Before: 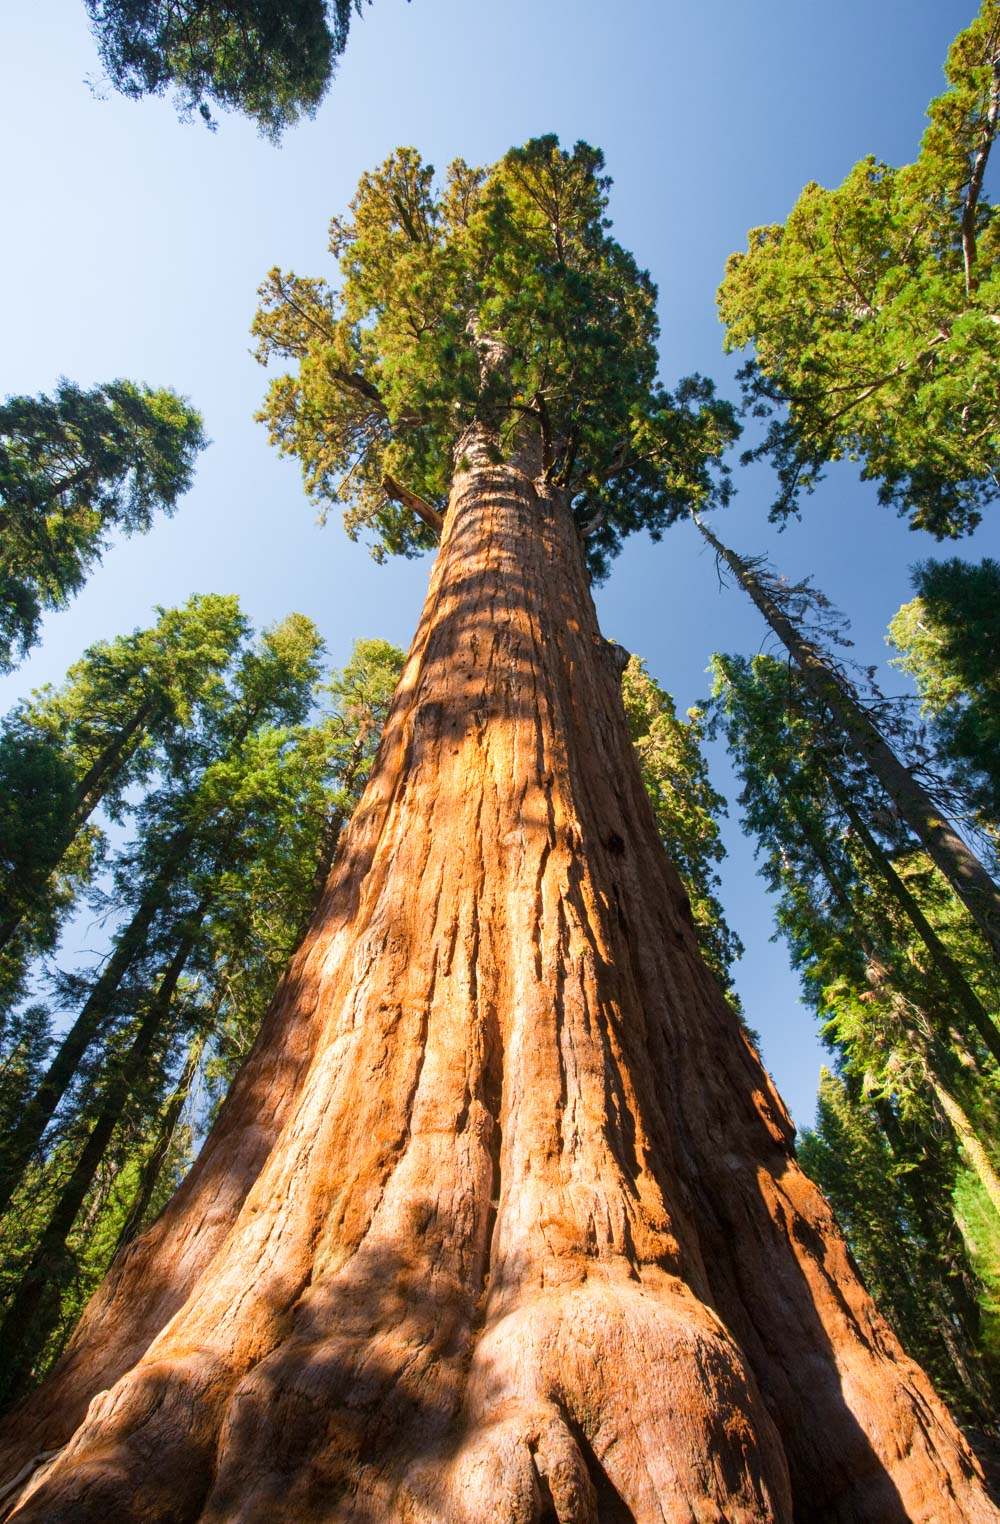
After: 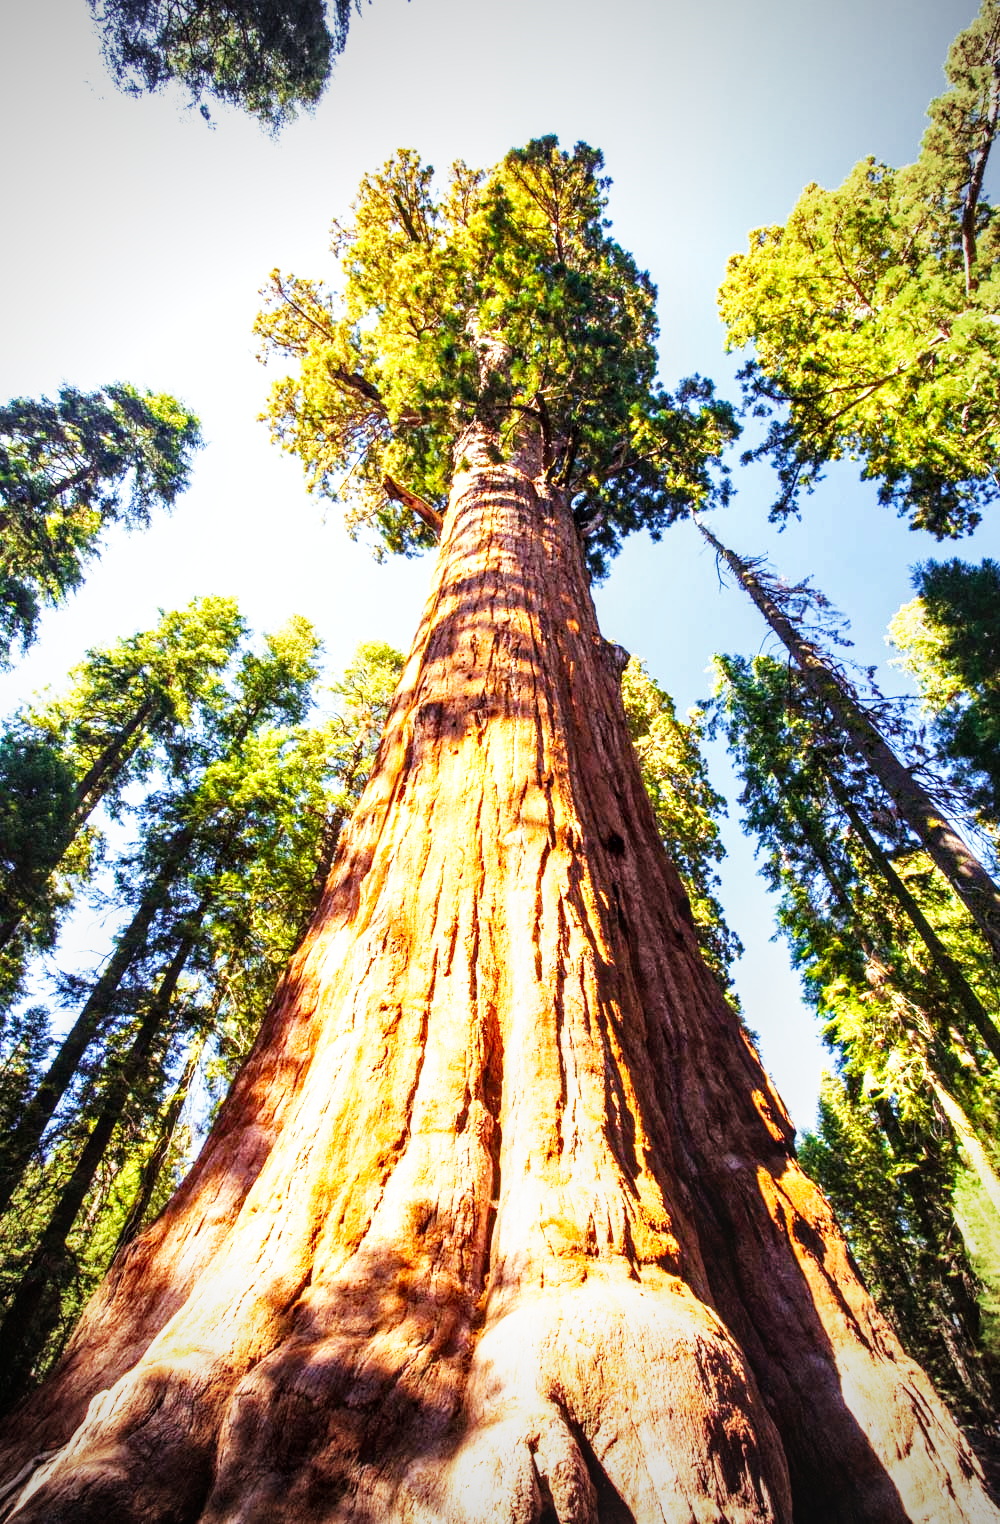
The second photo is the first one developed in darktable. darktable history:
local contrast: detail 130%
color balance rgb: shadows lift › chroma 6.489%, shadows lift › hue 303.86°, perceptual saturation grading › global saturation 0.067%, perceptual brilliance grading › global brilliance 10.948%
base curve: curves: ch0 [(0, 0) (0.007, 0.004) (0.027, 0.03) (0.046, 0.07) (0.207, 0.54) (0.442, 0.872) (0.673, 0.972) (1, 1)], preserve colors none
vignetting: fall-off start 71.46%
